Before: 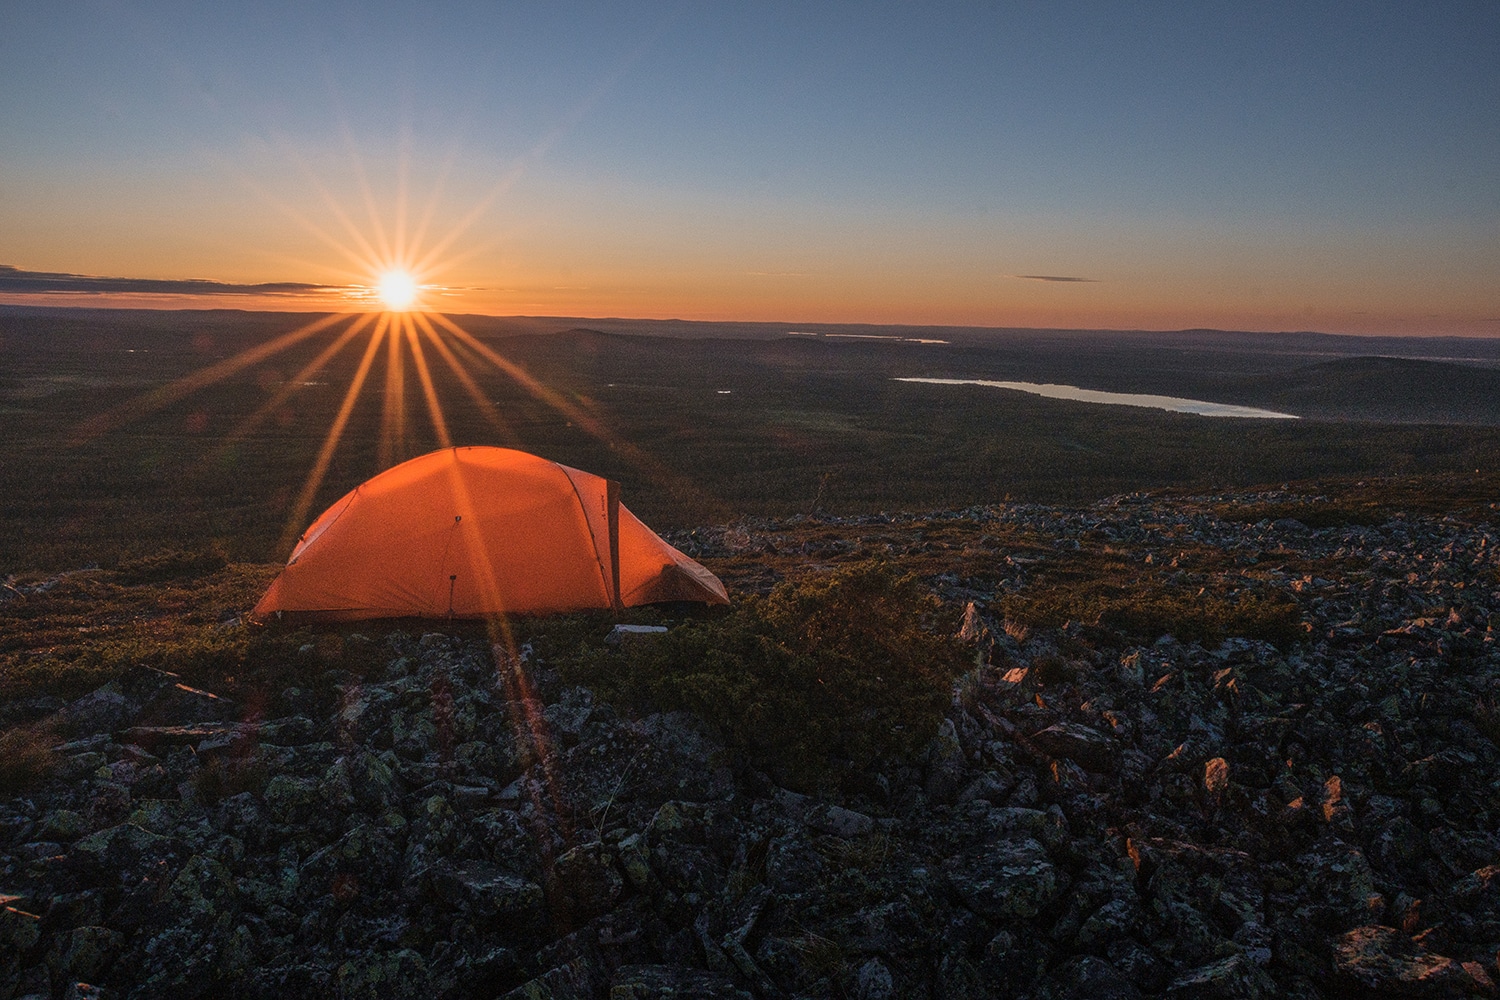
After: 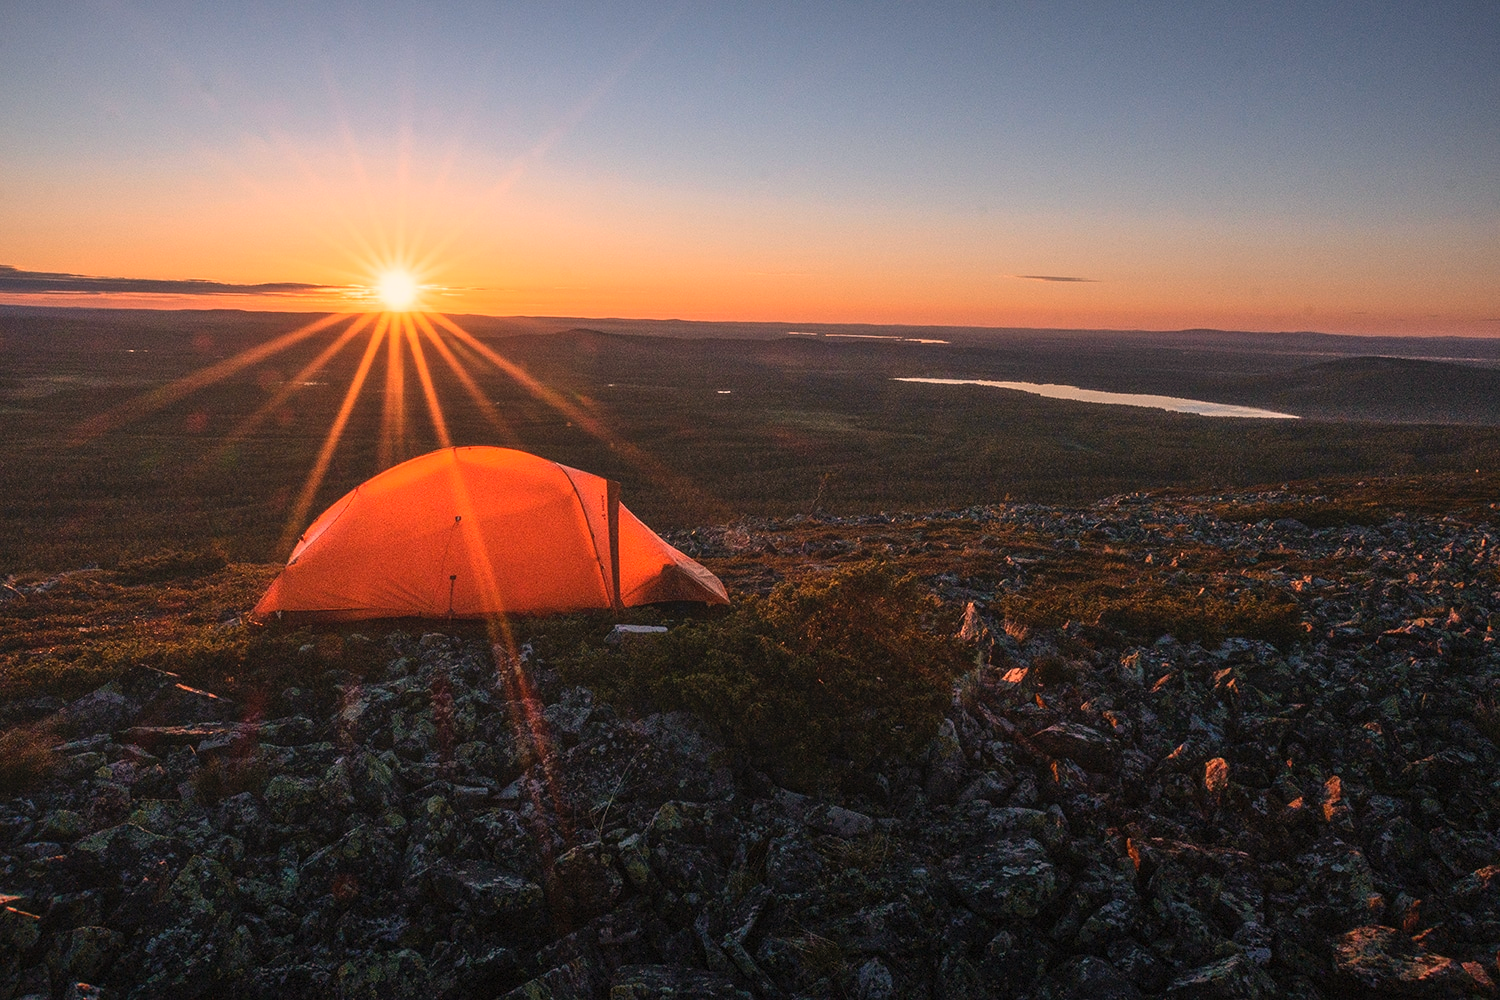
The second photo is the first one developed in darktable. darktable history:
contrast brightness saturation: contrast 0.2, brightness 0.16, saturation 0.22
white balance: red 1.127, blue 0.943
